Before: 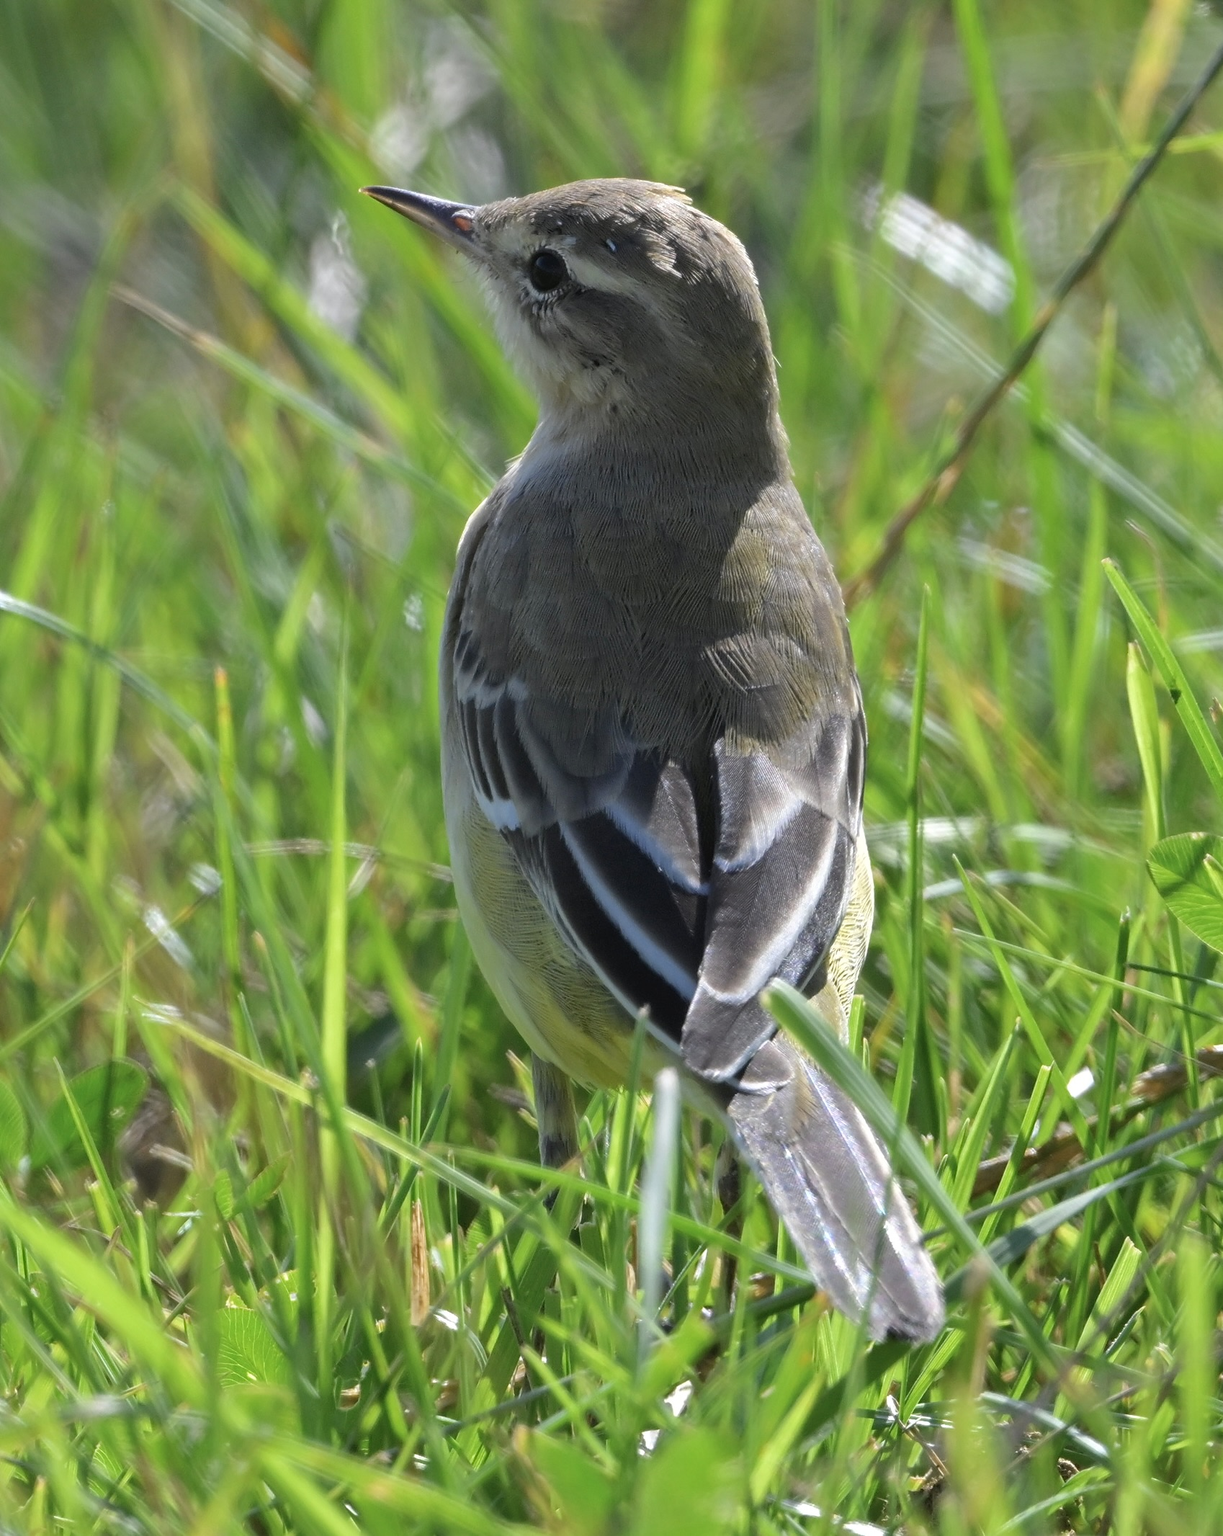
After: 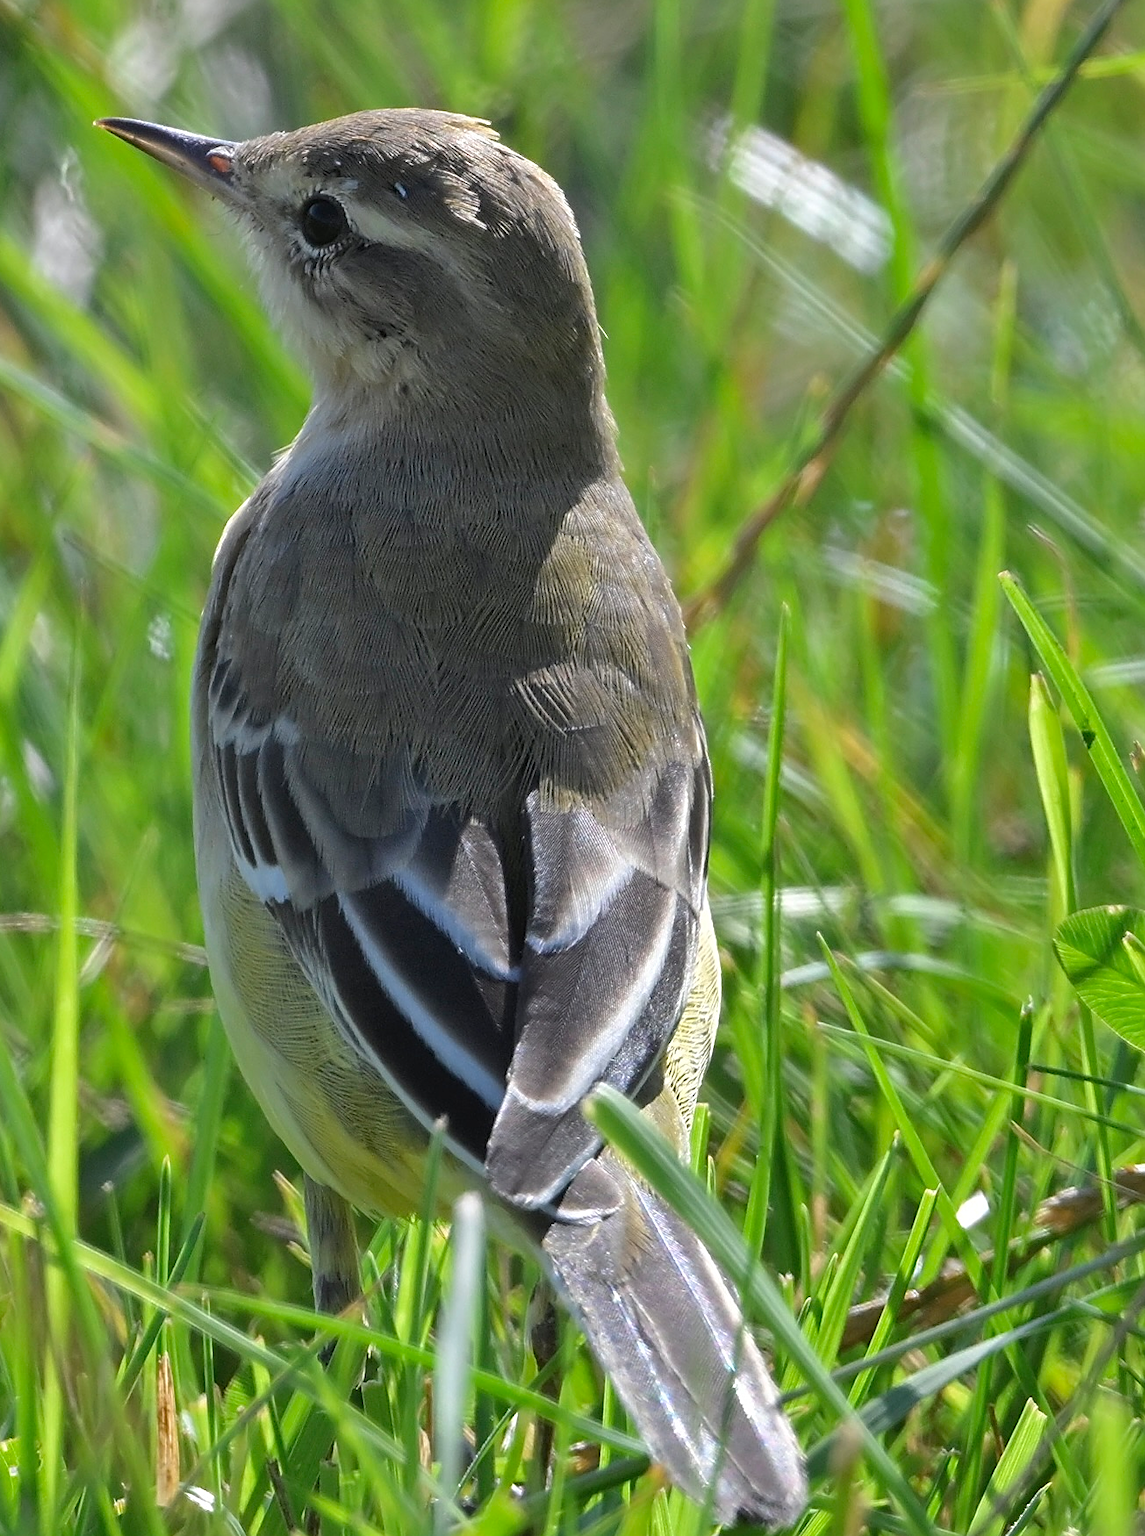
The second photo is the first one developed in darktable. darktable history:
crop: left 23.095%, top 5.827%, bottom 11.854%
sharpen: on, module defaults
shadows and highlights: shadows 49, highlights -41, soften with gaussian
